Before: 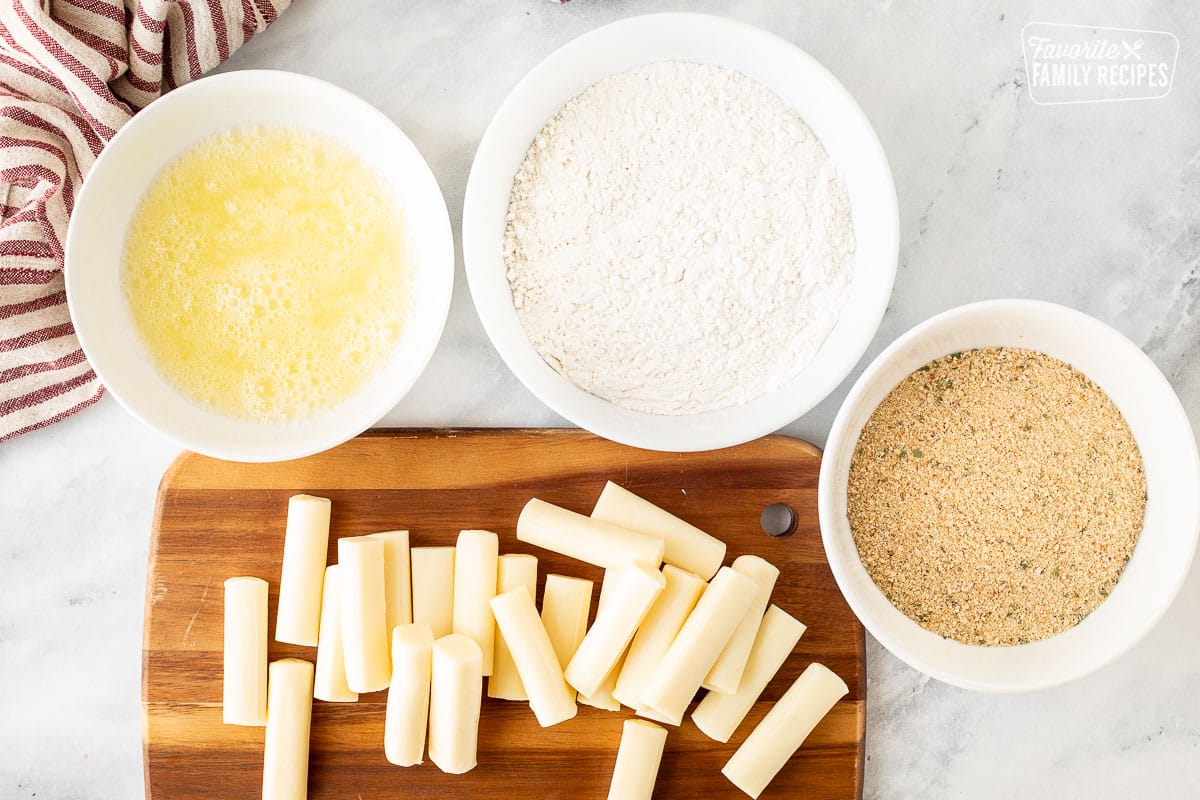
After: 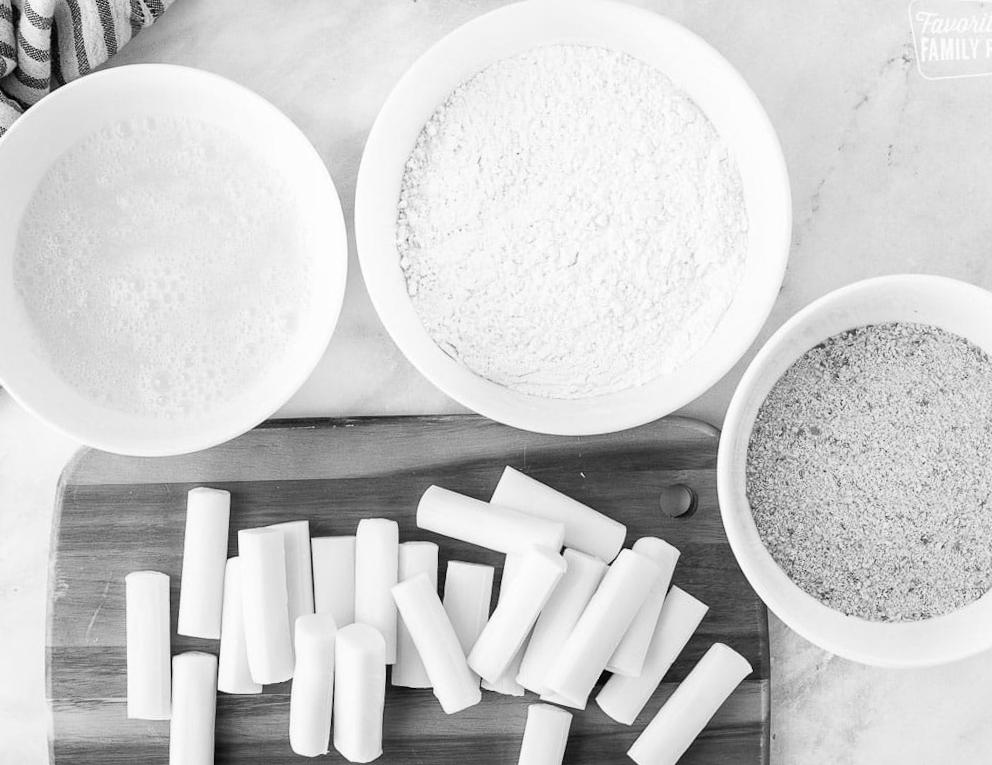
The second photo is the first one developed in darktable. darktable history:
monochrome: on, module defaults
color correction: highlights a* 1.39, highlights b* 17.83
crop: left 8.026%, right 7.374%
rotate and perspective: rotation -1.42°, crop left 0.016, crop right 0.984, crop top 0.035, crop bottom 0.965
